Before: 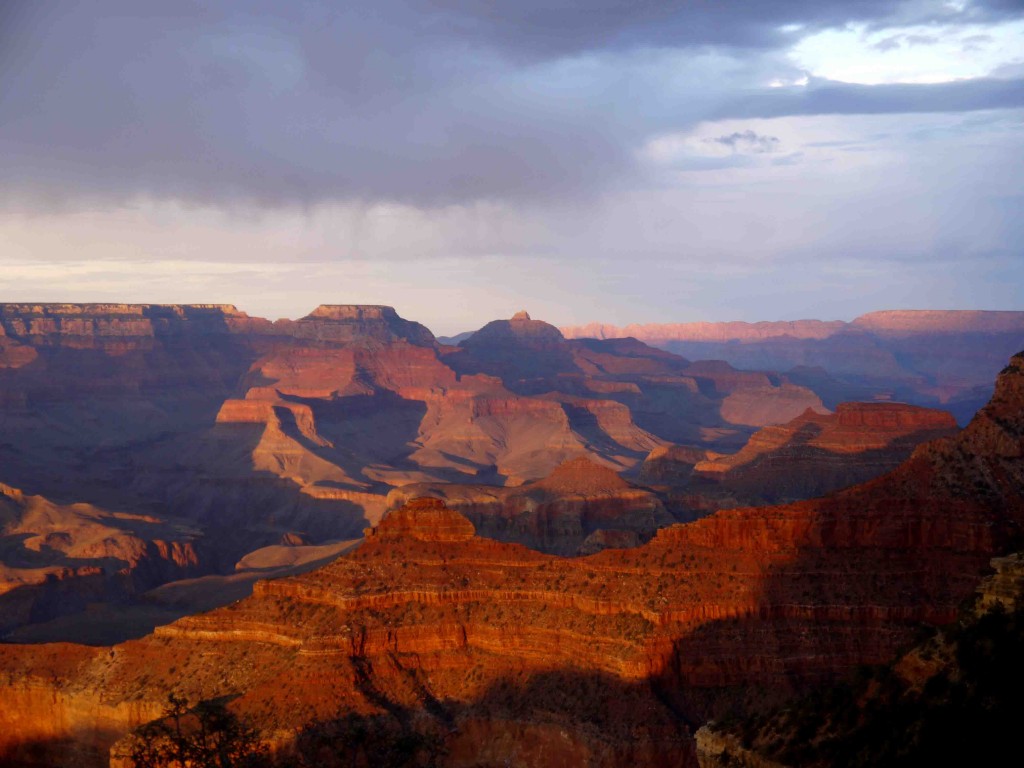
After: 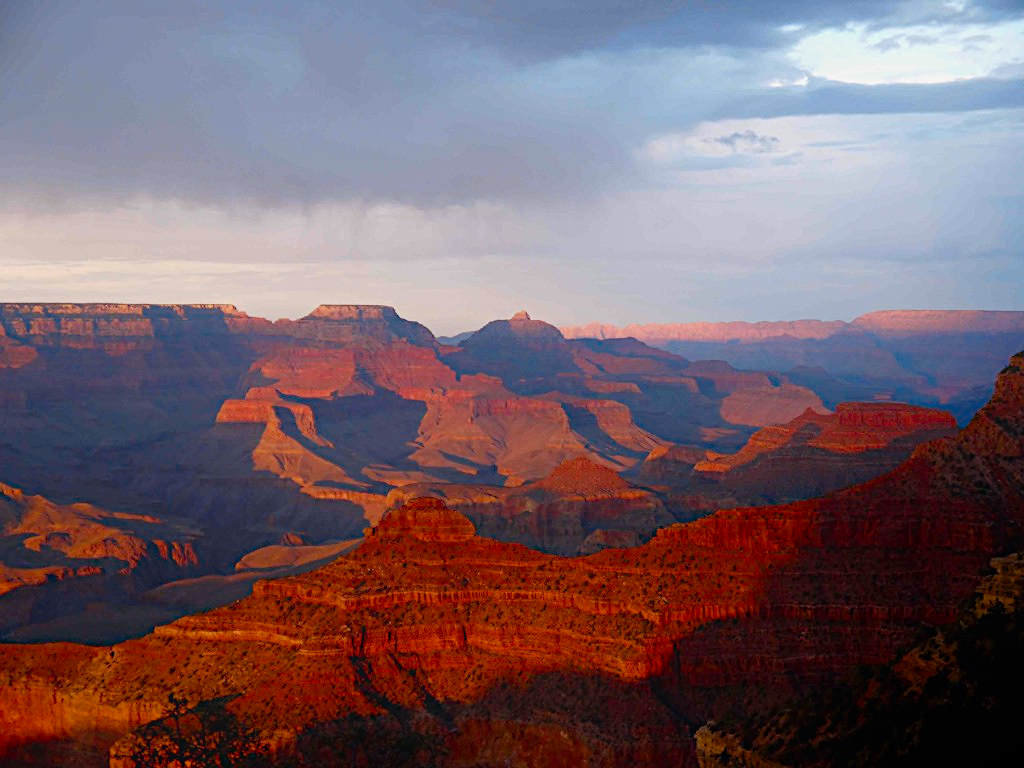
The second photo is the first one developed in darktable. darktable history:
color balance rgb "basic colorfulness: standard": perceptual saturation grading › global saturation 20%, perceptual saturation grading › highlights -25%, perceptual saturation grading › shadows 25%
color balance rgb "medium contrast": perceptual brilliance grading › highlights 20%, perceptual brilliance grading › mid-tones 10%, perceptual brilliance grading › shadows -20%
rgb primaries "nice": tint hue -2.48°, red hue -0.024, green purity 1.08, blue hue -0.112, blue purity 1.17
contrast equalizer "soft": y [[0.439, 0.44, 0.442, 0.457, 0.493, 0.498], [0.5 ×6], [0.5 ×6], [0 ×6], [0 ×6]]
diffuse or sharpen "diffusion": radius span 77, 1st order speed 50%, 2nd order speed 50%, 3rd order speed 50%, 4th order speed 50% | blend: blend mode normal, opacity 25%; mask: uniform (no mask)
diffuse or sharpen "sharpen demosaicing: AA filter": edge sensitivity 1, 1st order anisotropy 100%, 2nd order anisotropy 100%, 3rd order anisotropy 100%, 4th order anisotropy 100%, 1st order speed -25%, 2nd order speed -25%, 3rd order speed -25%, 4th order speed -25%
haze removal: strength -0.1, adaptive false
